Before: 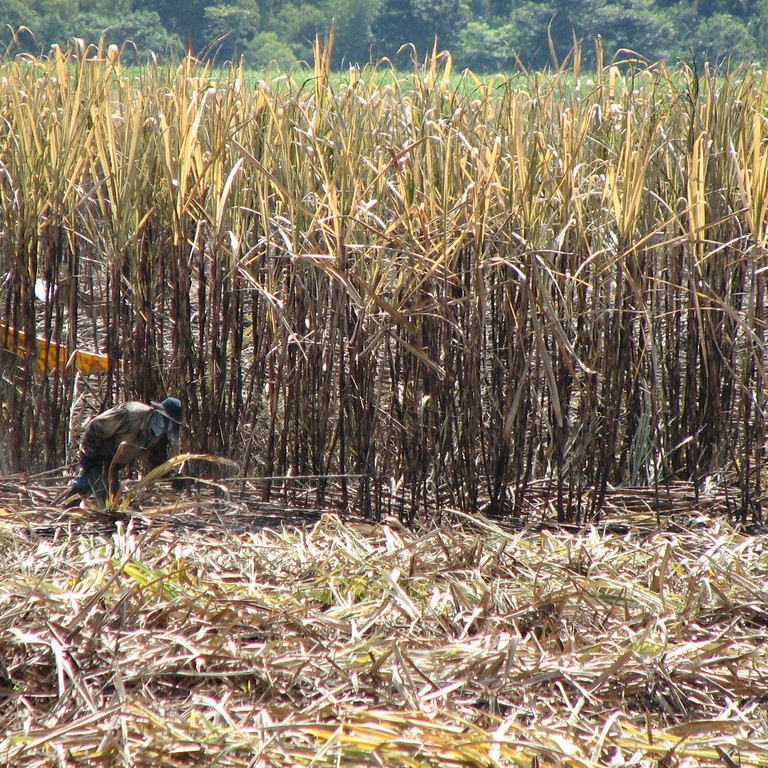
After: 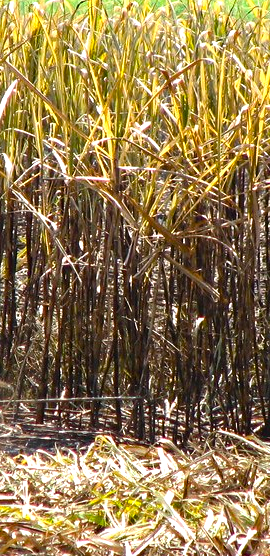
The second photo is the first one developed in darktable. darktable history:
crop and rotate: left 29.476%, top 10.214%, right 35.32%, bottom 17.333%
color balance rgb: linear chroma grading › global chroma 9%, perceptual saturation grading › global saturation 36%, perceptual saturation grading › shadows 35%, perceptual brilliance grading › global brilliance 15%, perceptual brilliance grading › shadows -35%, global vibrance 15%
